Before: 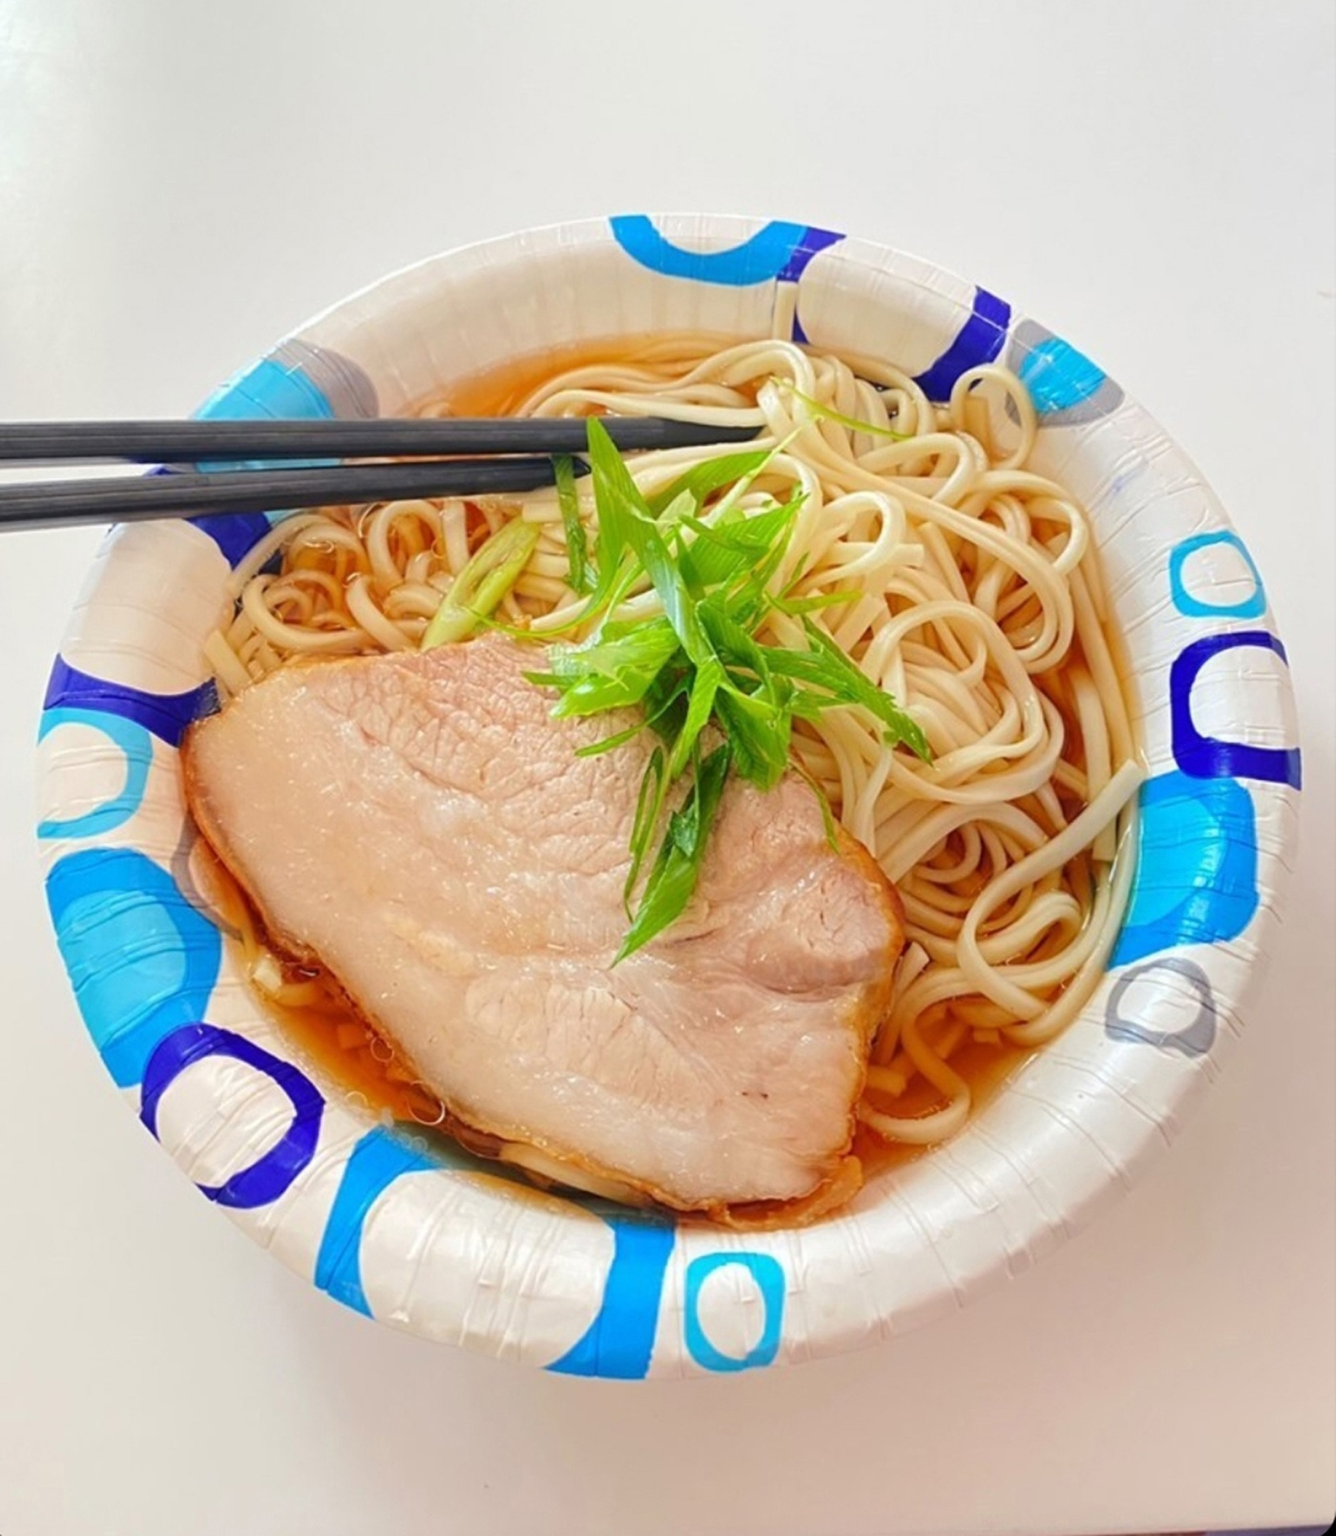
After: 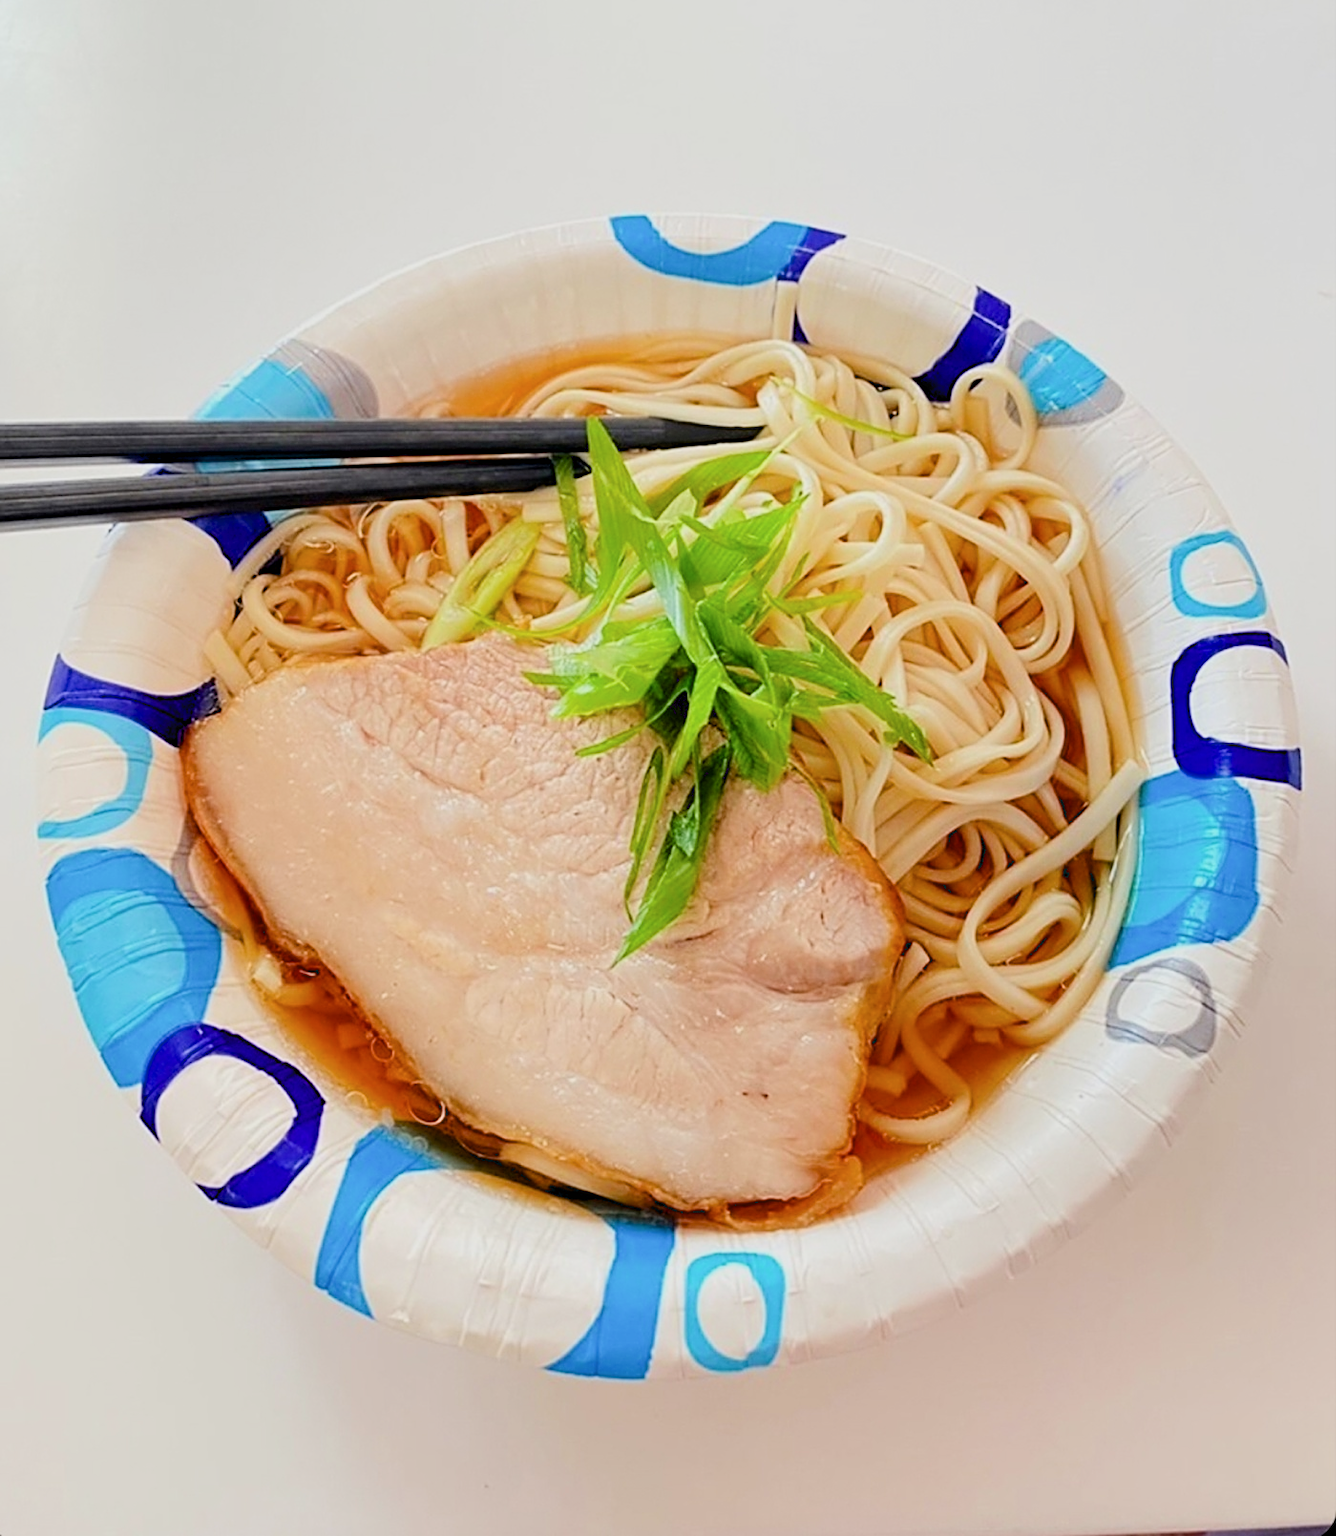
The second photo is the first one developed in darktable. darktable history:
contrast brightness saturation: contrast 0.15, brightness 0.05
filmic rgb: hardness 4.17
exposure: black level correction 0.016, exposure -0.009 EV, compensate highlight preservation false
sharpen: on, module defaults
